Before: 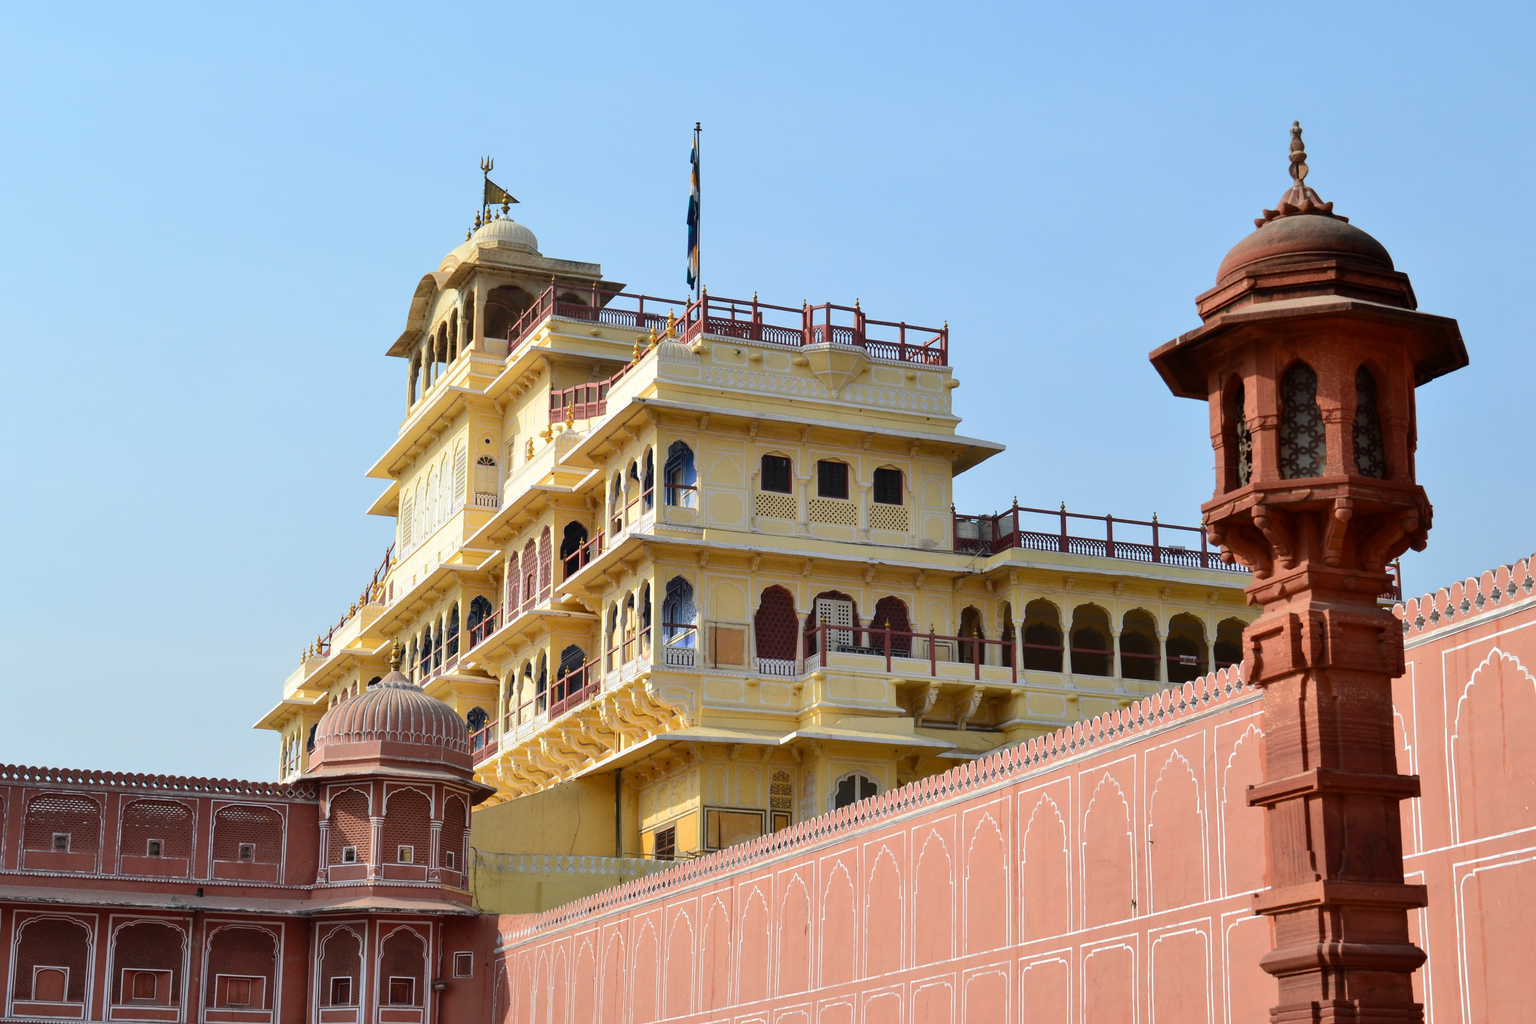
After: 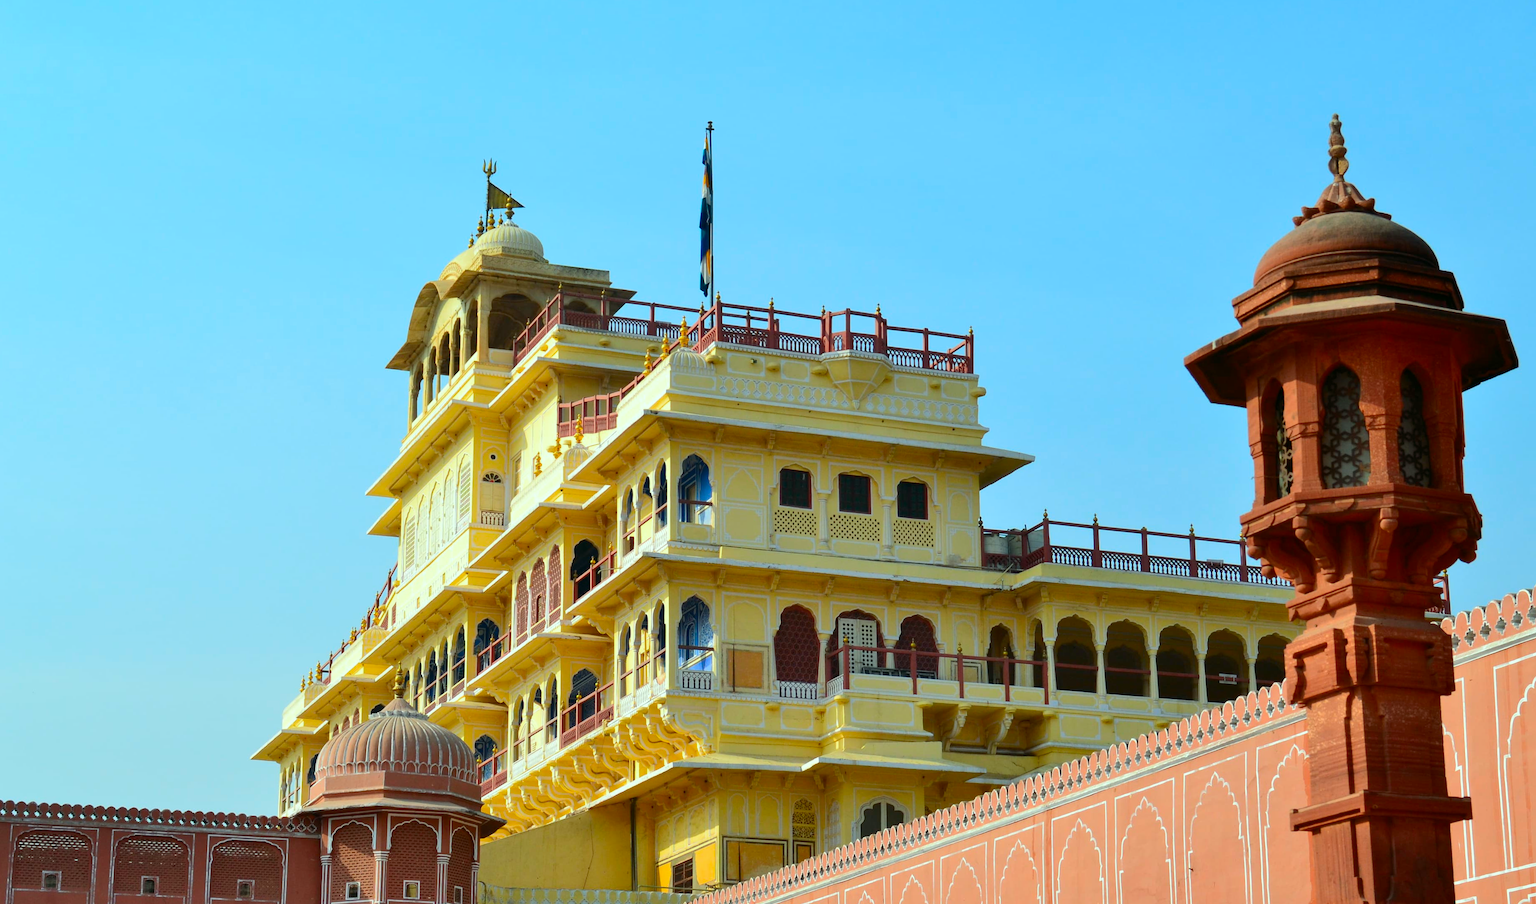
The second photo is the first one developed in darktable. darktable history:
color correction: highlights a* -7.3, highlights b* 1.52, shadows a* -3.44, saturation 1.41
crop and rotate: angle 0.55°, left 0.334%, right 2.668%, bottom 14.289%
